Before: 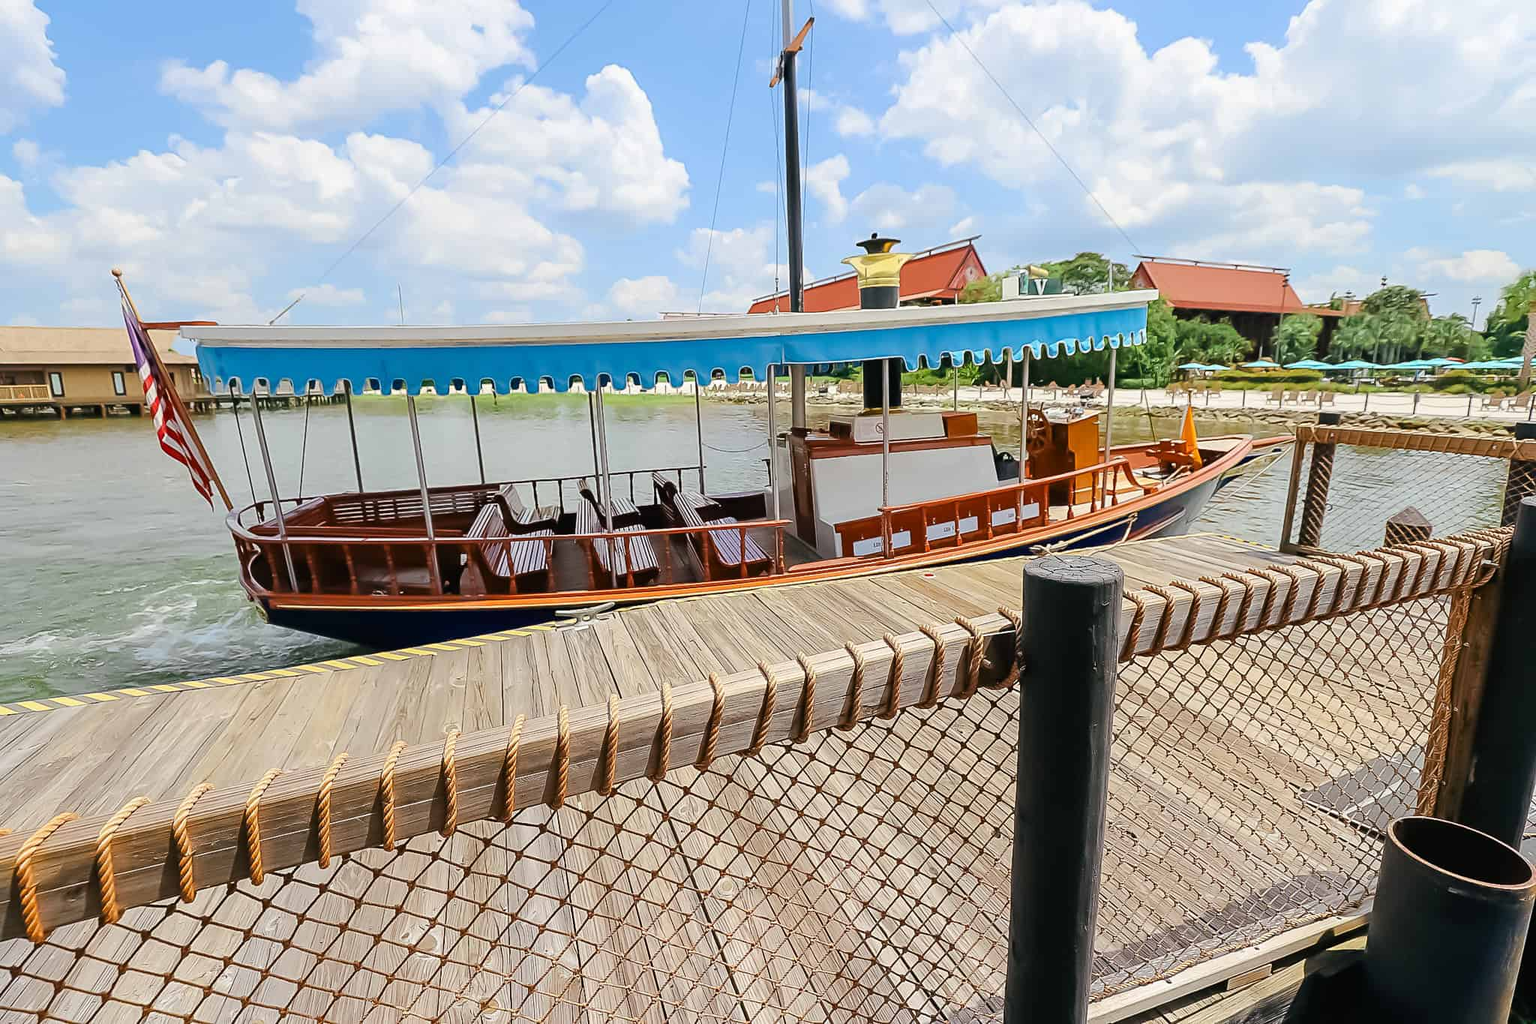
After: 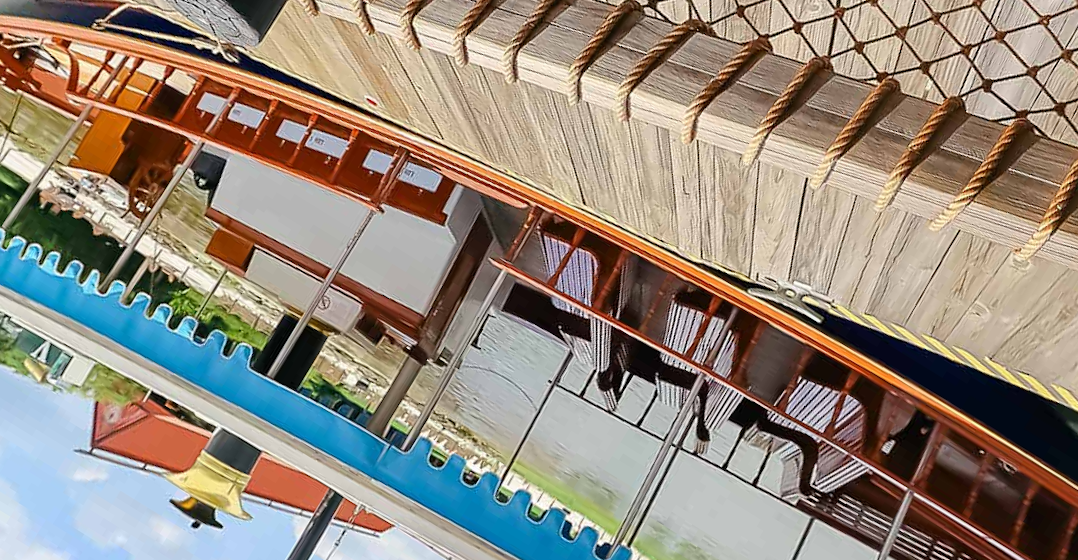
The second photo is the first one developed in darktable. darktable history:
crop and rotate: angle 148.28°, left 9.211%, top 15.687%, right 4.446%, bottom 16.986%
